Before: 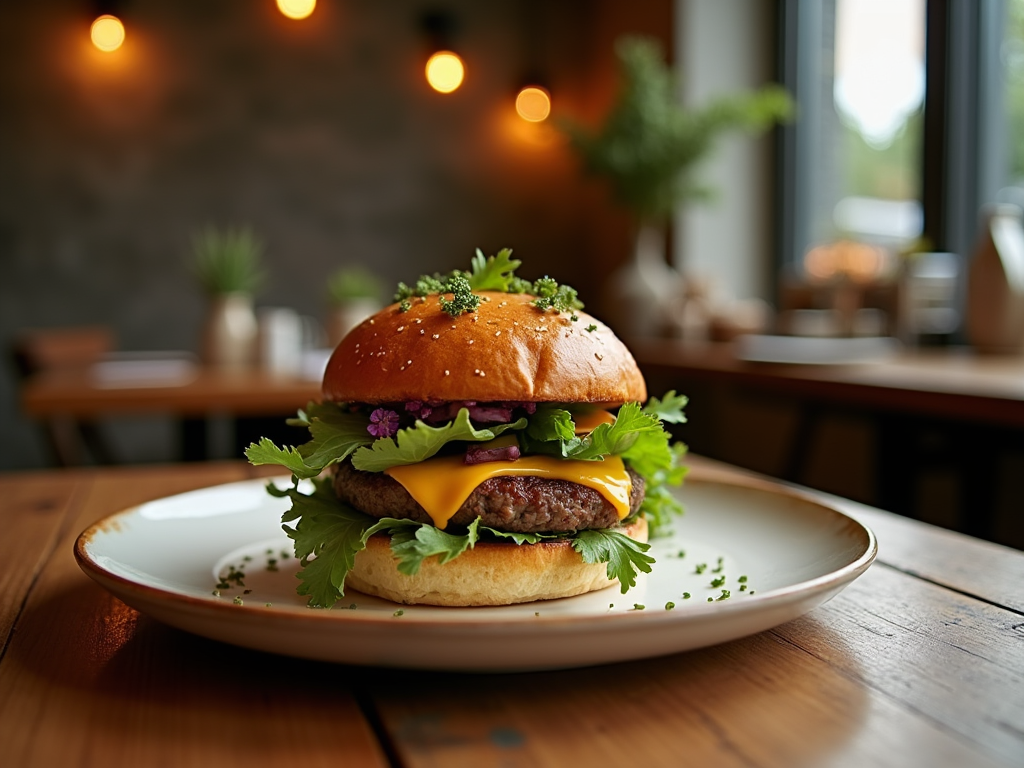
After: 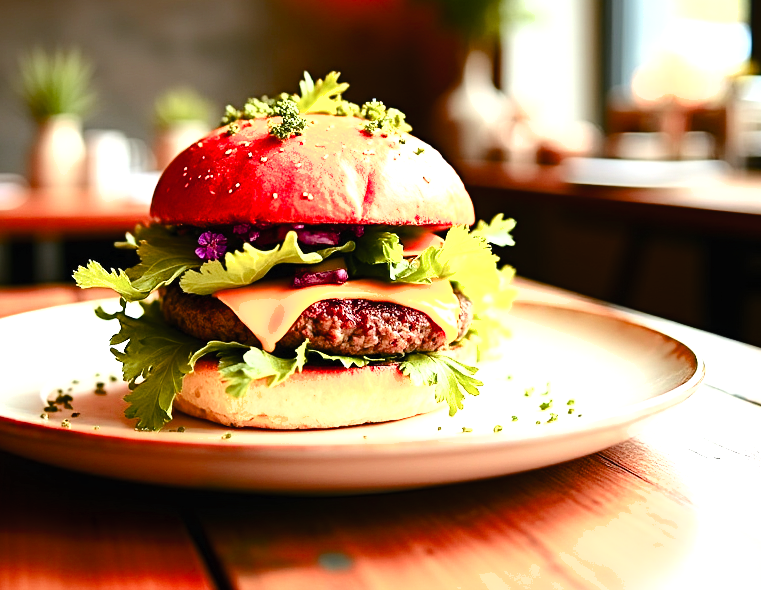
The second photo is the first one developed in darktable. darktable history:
color balance rgb: global offset › hue 172.14°, perceptual saturation grading › global saturation 20%, perceptual saturation grading › highlights -49.662%, perceptual saturation grading › shadows 24.142%, perceptual brilliance grading › highlights 9.65%, perceptual brilliance grading › shadows -4.918%, saturation formula JzAzBz (2021)
color zones: curves: ch1 [(0.309, 0.524) (0.41, 0.329) (0.508, 0.509)]; ch2 [(0.25, 0.457) (0.75, 0.5)]
shadows and highlights: shadows 9.85, white point adjustment 0.992, highlights -39.98
exposure: black level correction 0, exposure 0.697 EV, compensate exposure bias true, compensate highlight preservation false
crop: left 16.85%, top 23.107%, right 8.799%
contrast brightness saturation: contrast 0.197, brightness 0.169, saturation 0.227
tone equalizer: -8 EV -1.08 EV, -7 EV -0.996 EV, -6 EV -0.879 EV, -5 EV -0.566 EV, -3 EV 0.568 EV, -2 EV 0.839 EV, -1 EV 0.993 EV, +0 EV 1.05 EV, mask exposure compensation -0.494 EV
